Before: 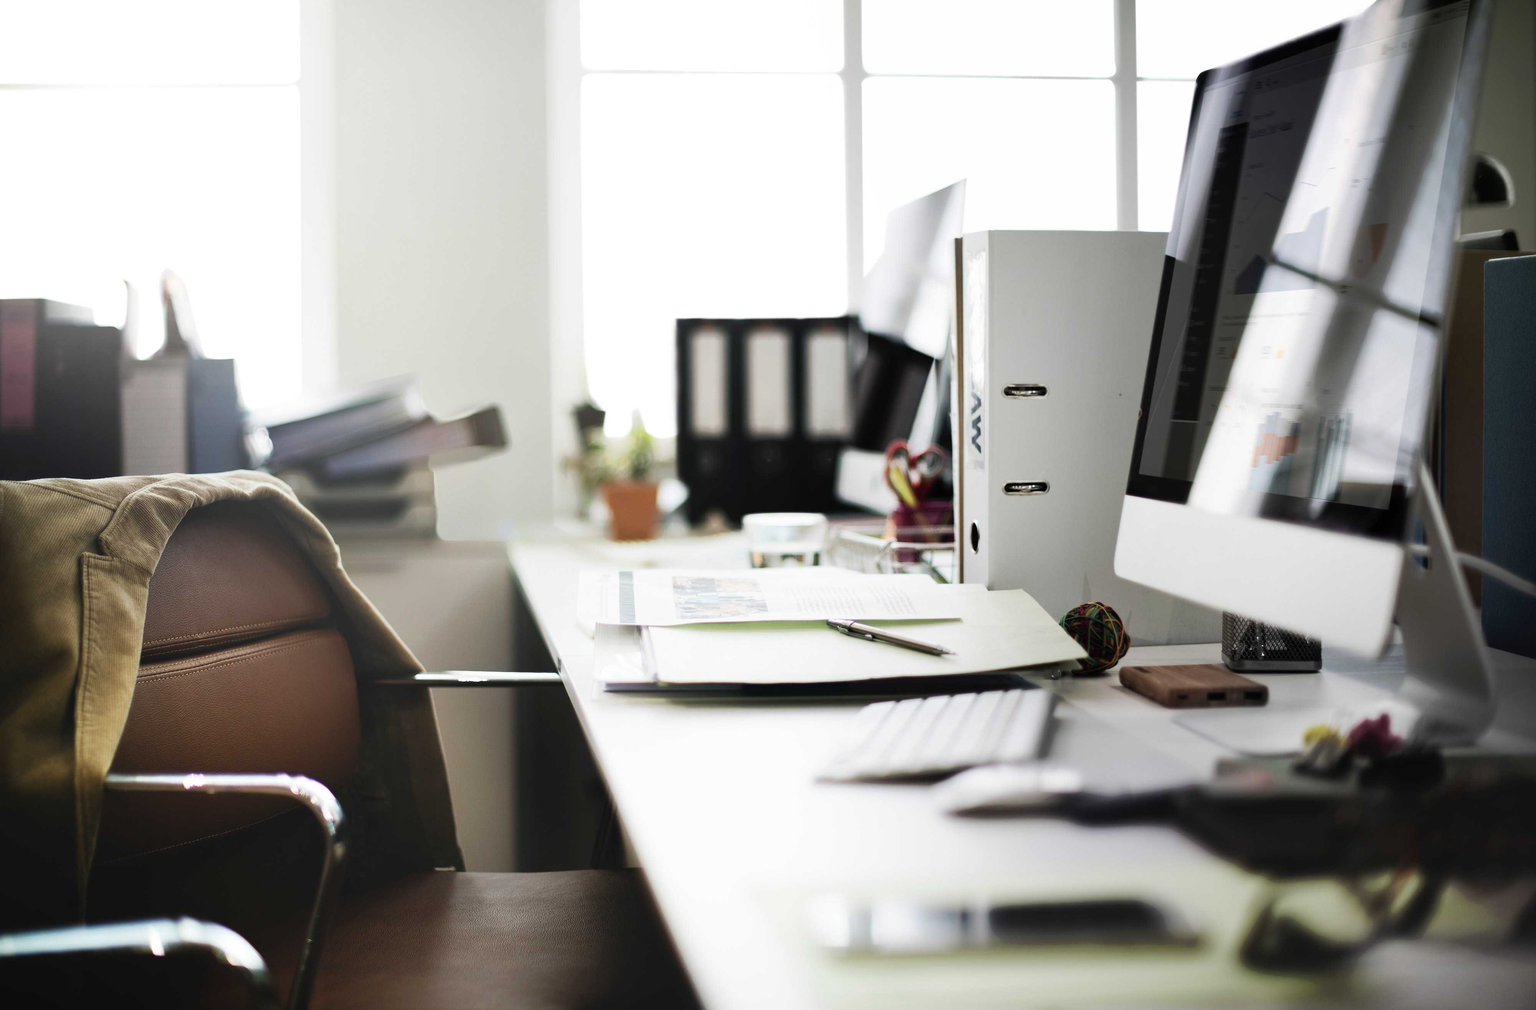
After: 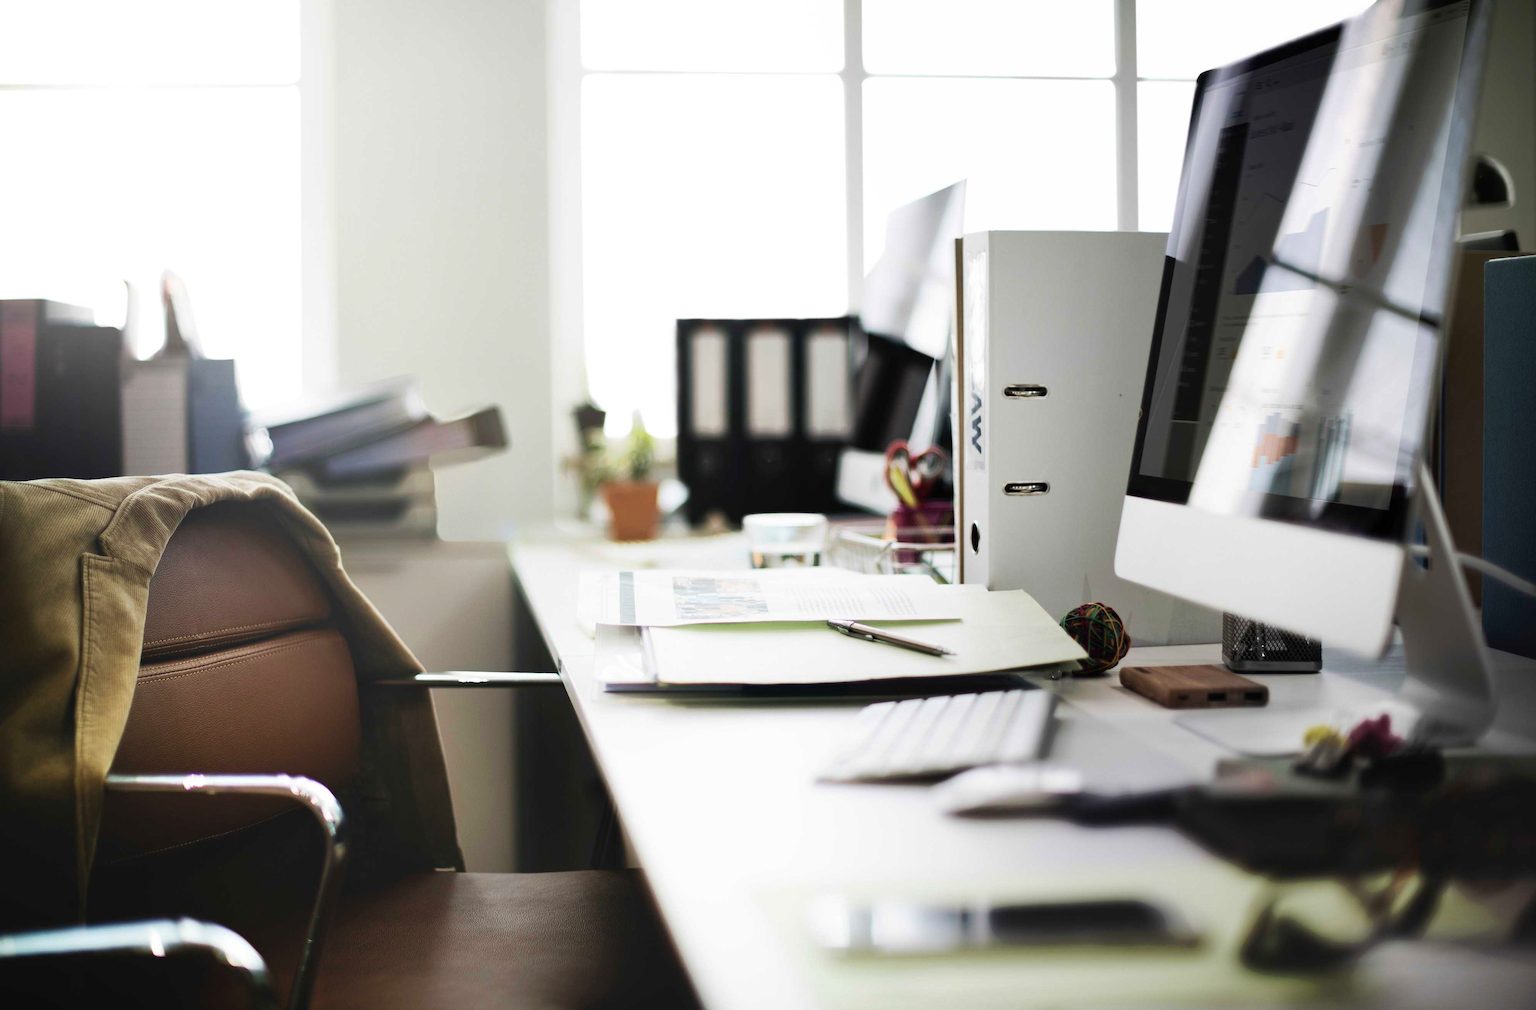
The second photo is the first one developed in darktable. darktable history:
velvia: strength 15.26%
